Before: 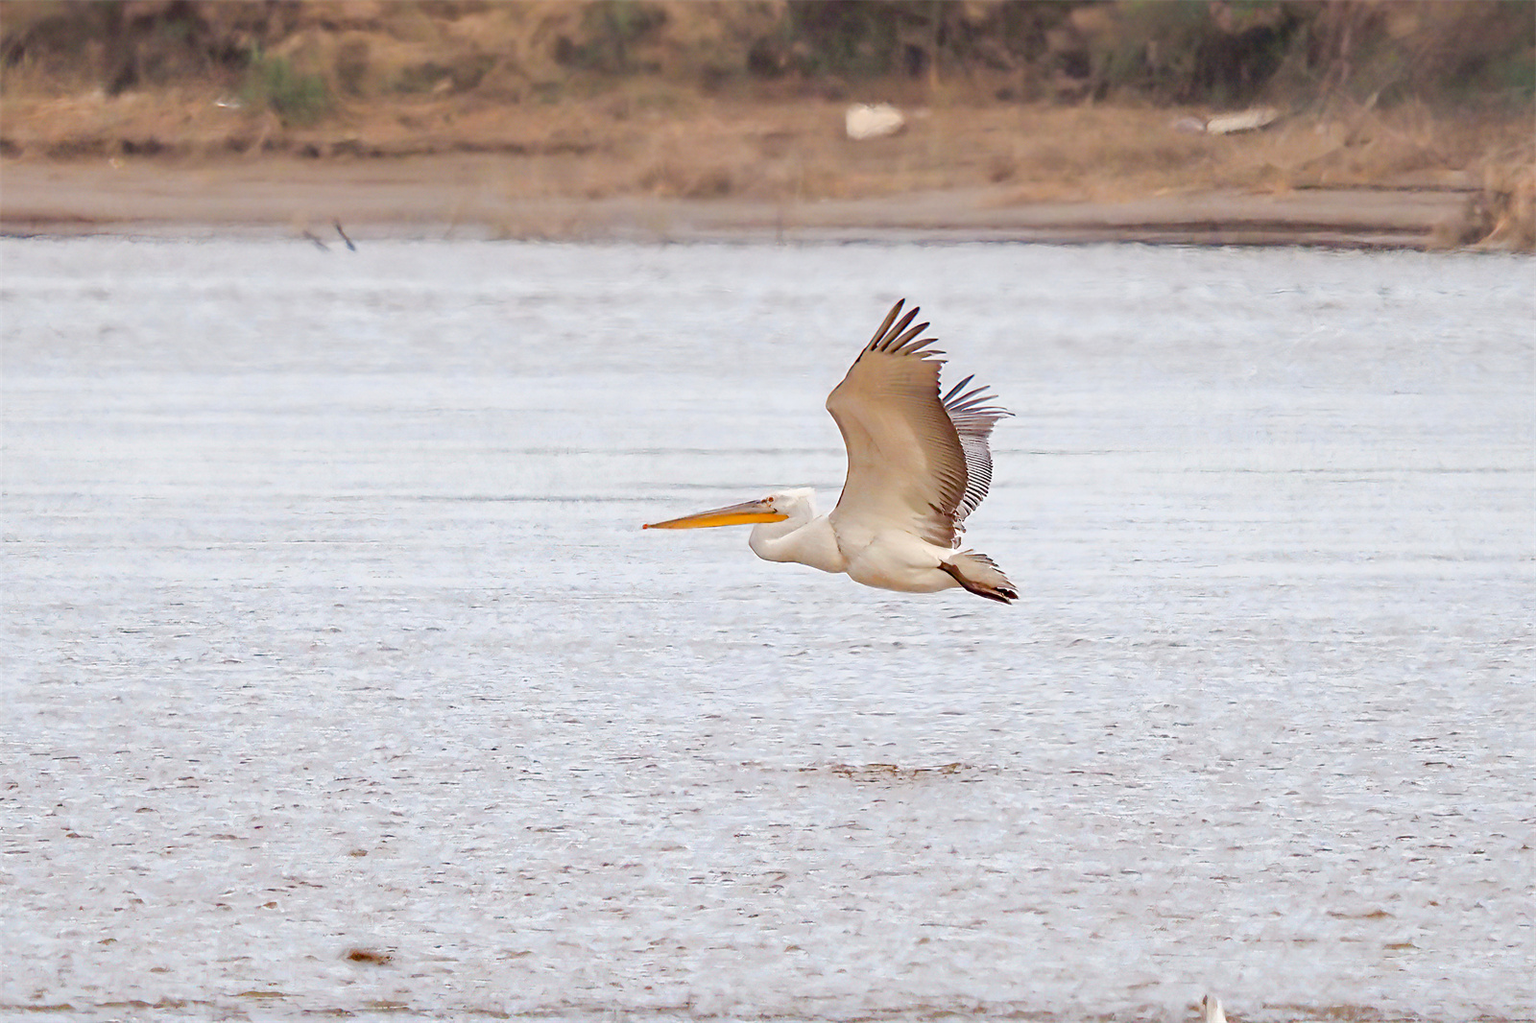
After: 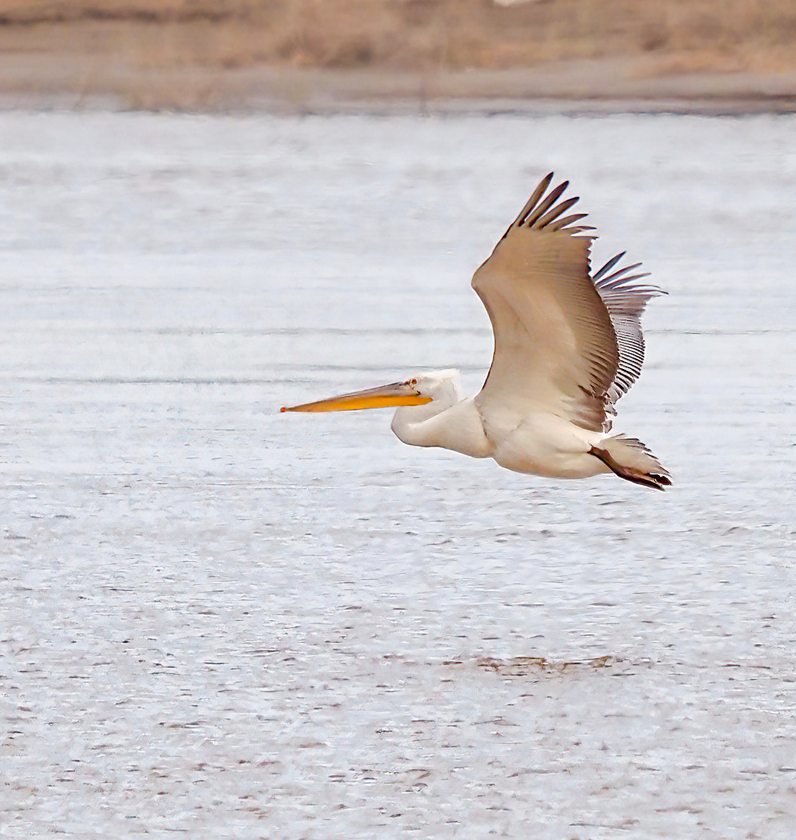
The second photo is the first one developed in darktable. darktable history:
crop and rotate: angle 0.014°, left 24.348%, top 13.119%, right 25.871%, bottom 8.031%
